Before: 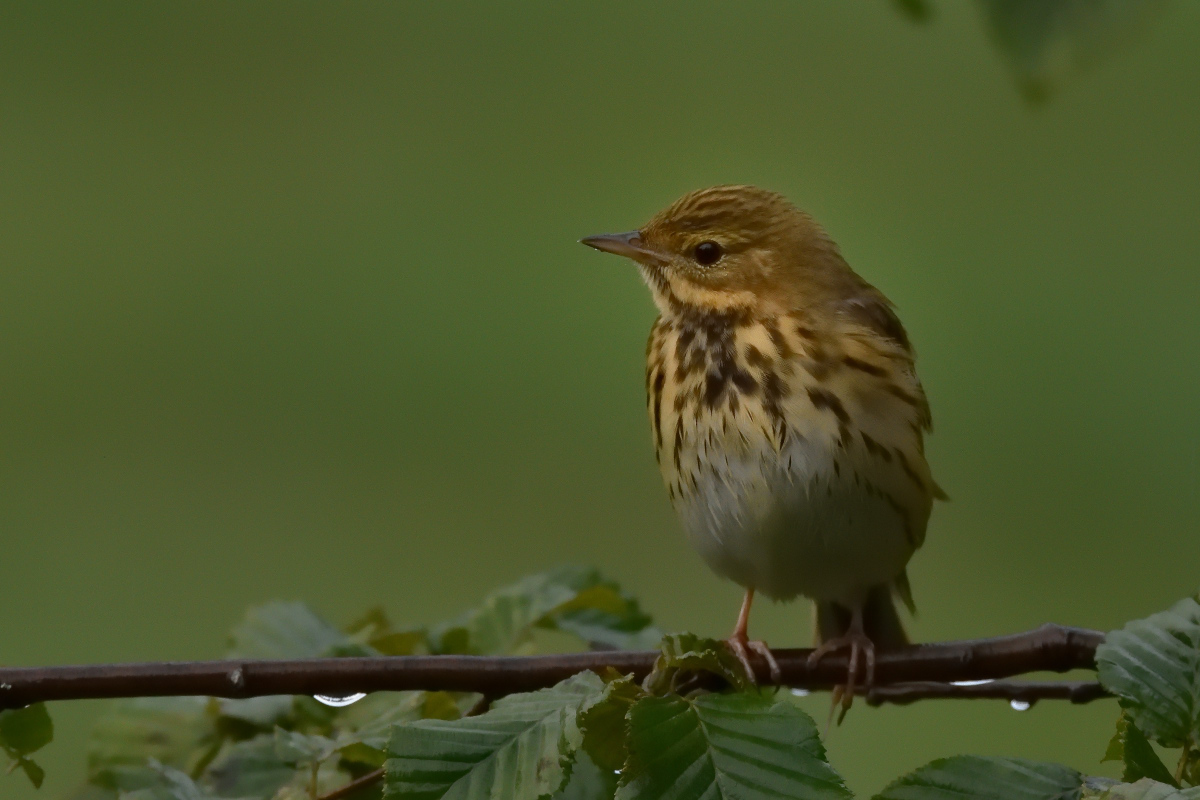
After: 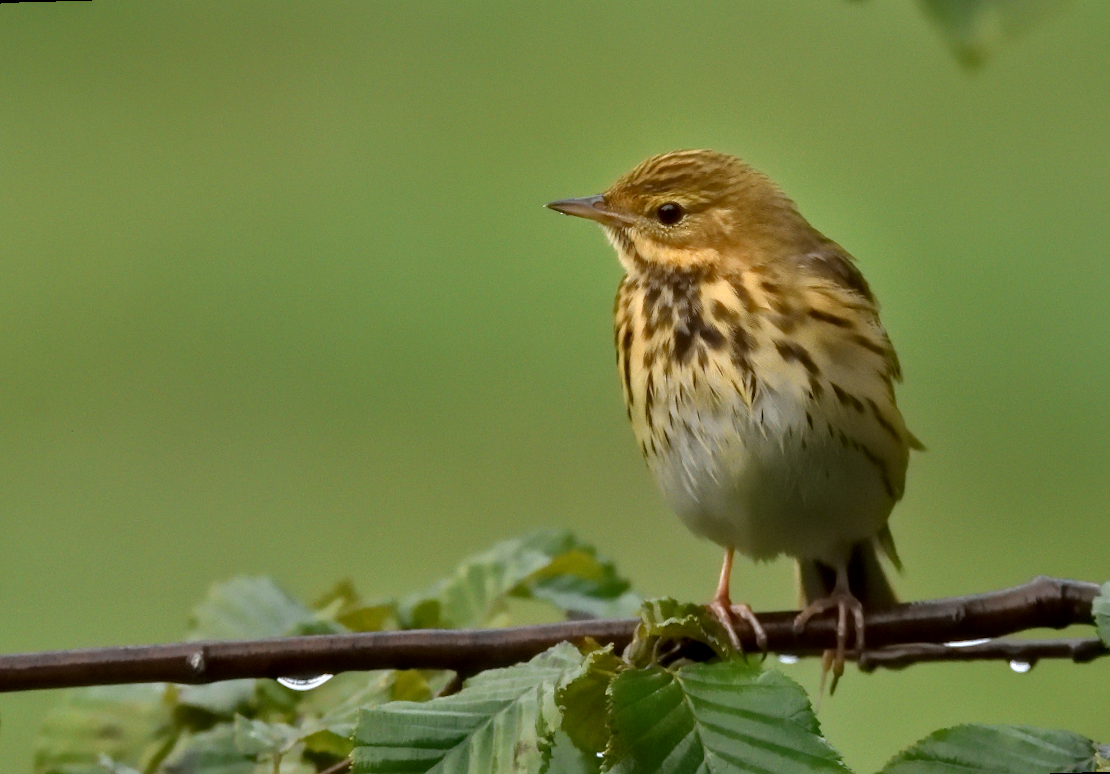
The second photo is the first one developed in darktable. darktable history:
tone equalizer: -7 EV 0.15 EV, -6 EV 0.6 EV, -5 EV 1.15 EV, -4 EV 1.33 EV, -3 EV 1.15 EV, -2 EV 0.6 EV, -1 EV 0.15 EV, mask exposure compensation -0.5 EV
local contrast: on, module defaults
rotate and perspective: rotation -1.68°, lens shift (vertical) -0.146, crop left 0.049, crop right 0.912, crop top 0.032, crop bottom 0.96
